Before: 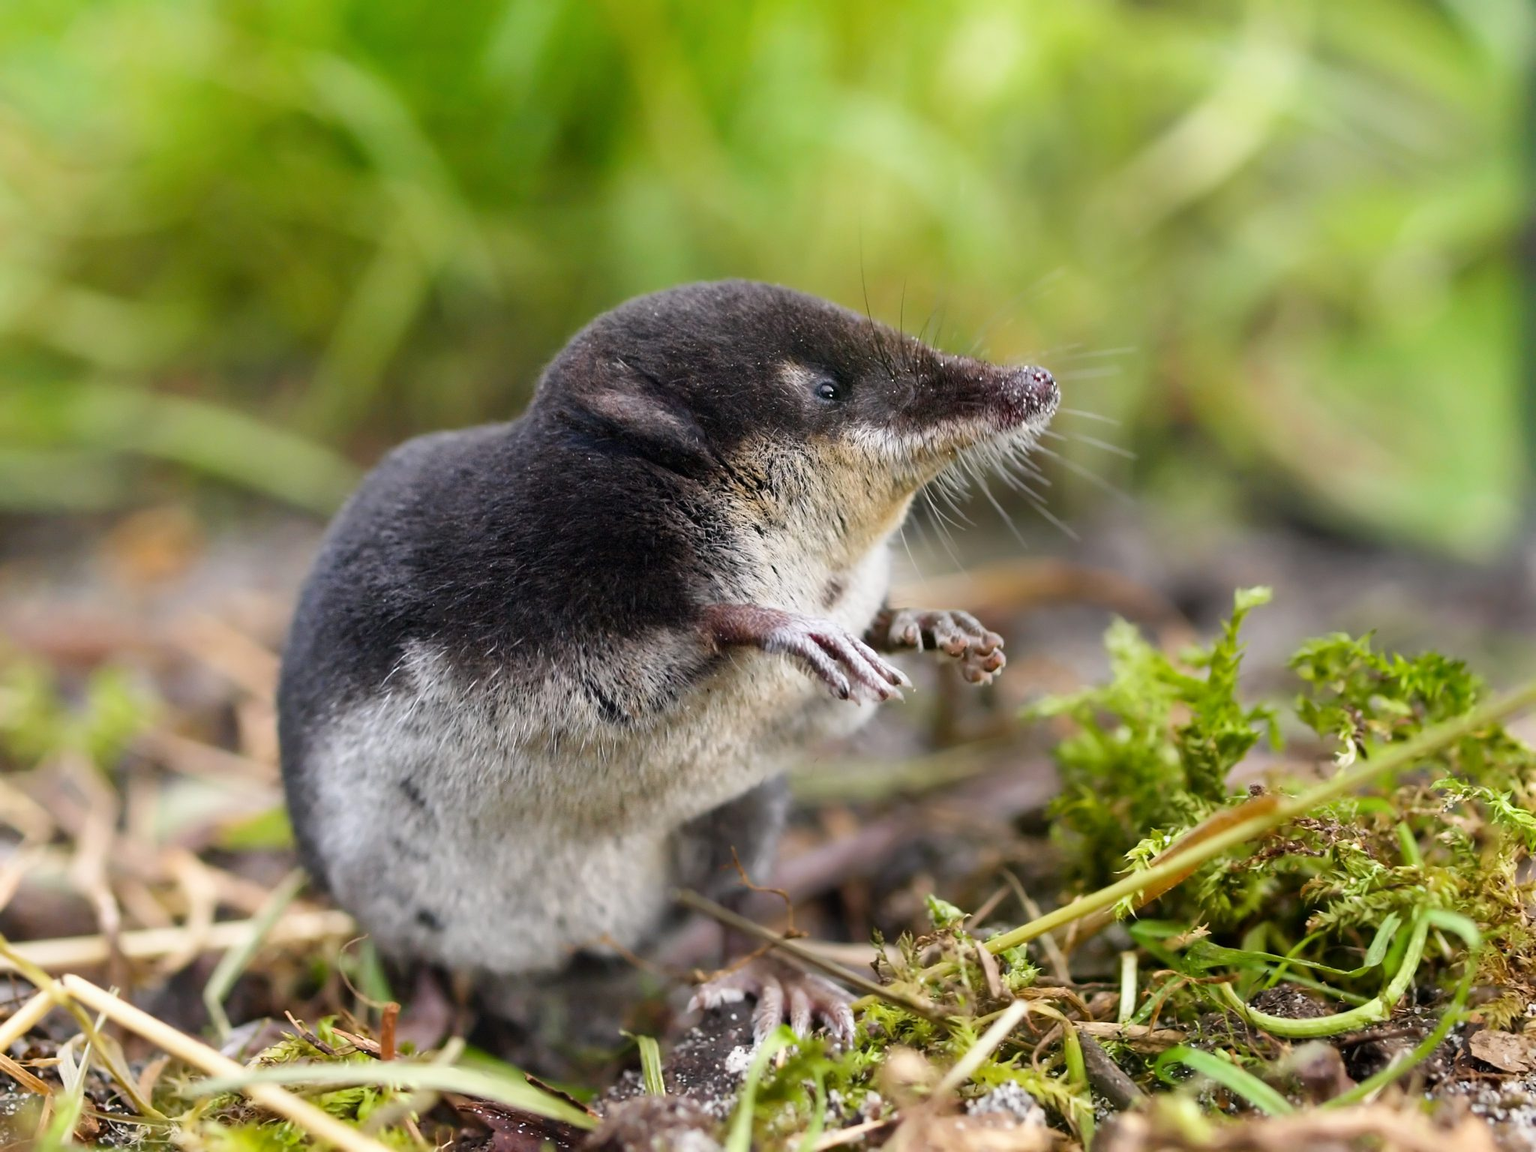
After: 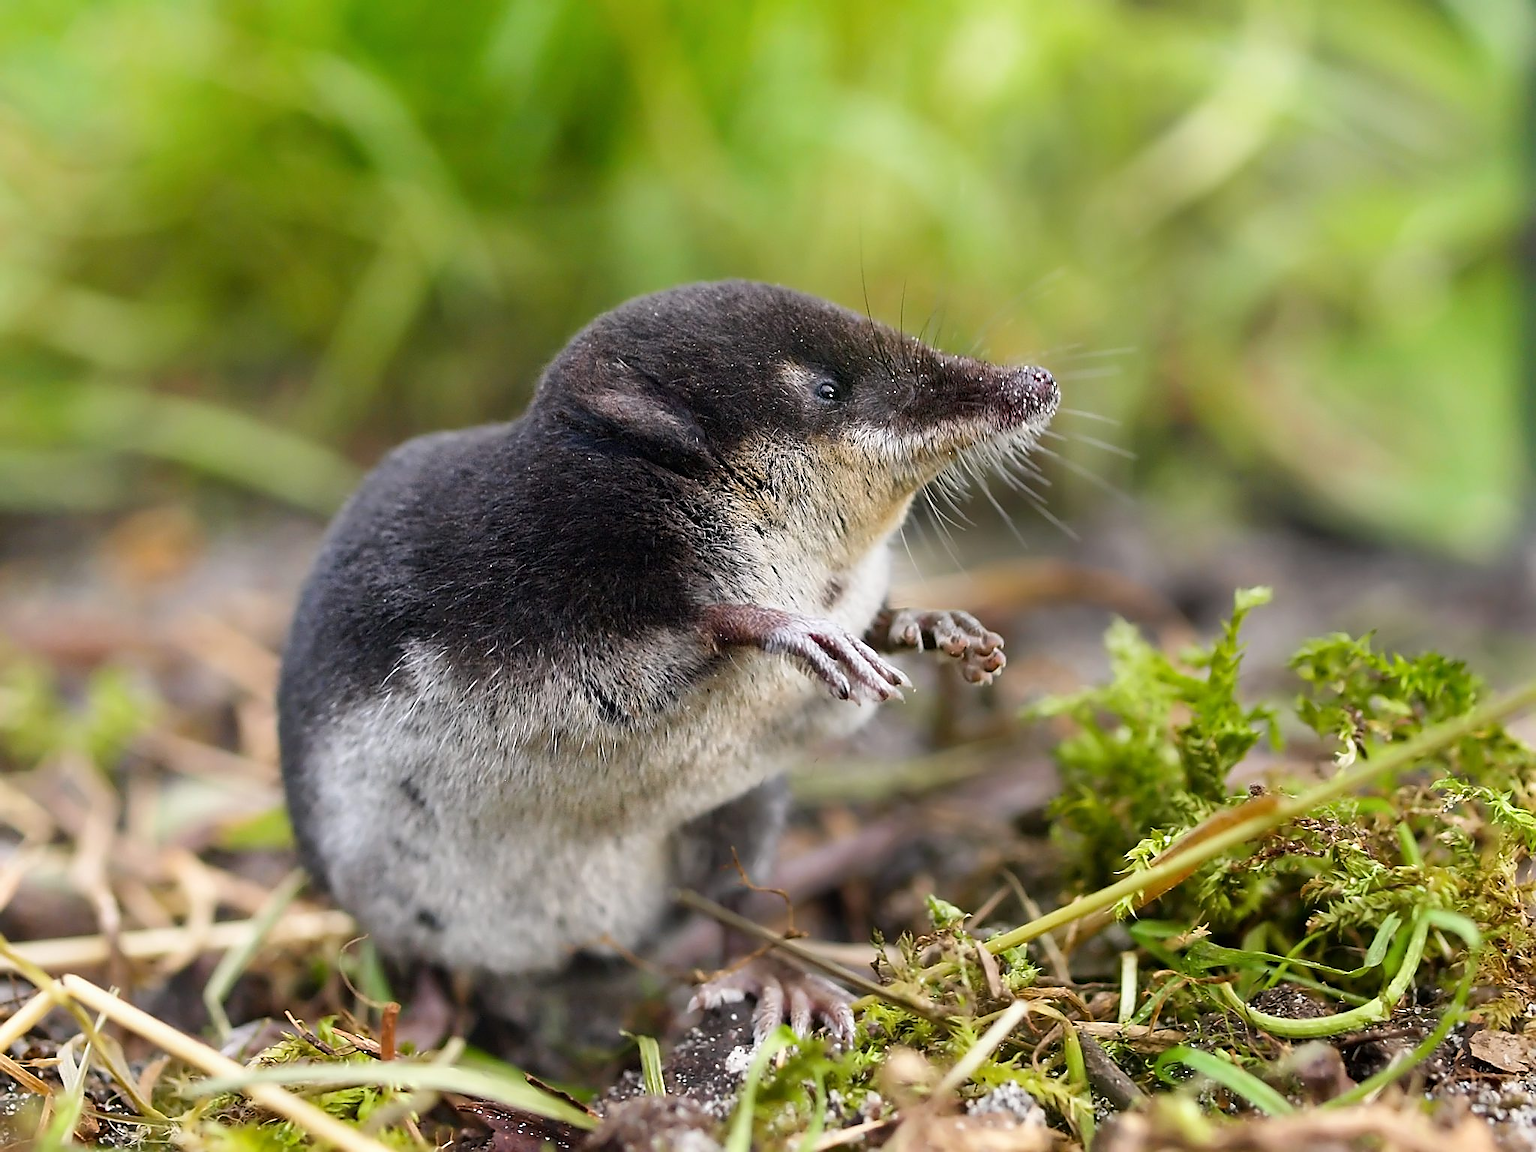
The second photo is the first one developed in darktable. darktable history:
sharpen: radius 1.4, amount 1.25, threshold 0.7
white balance: emerald 1
